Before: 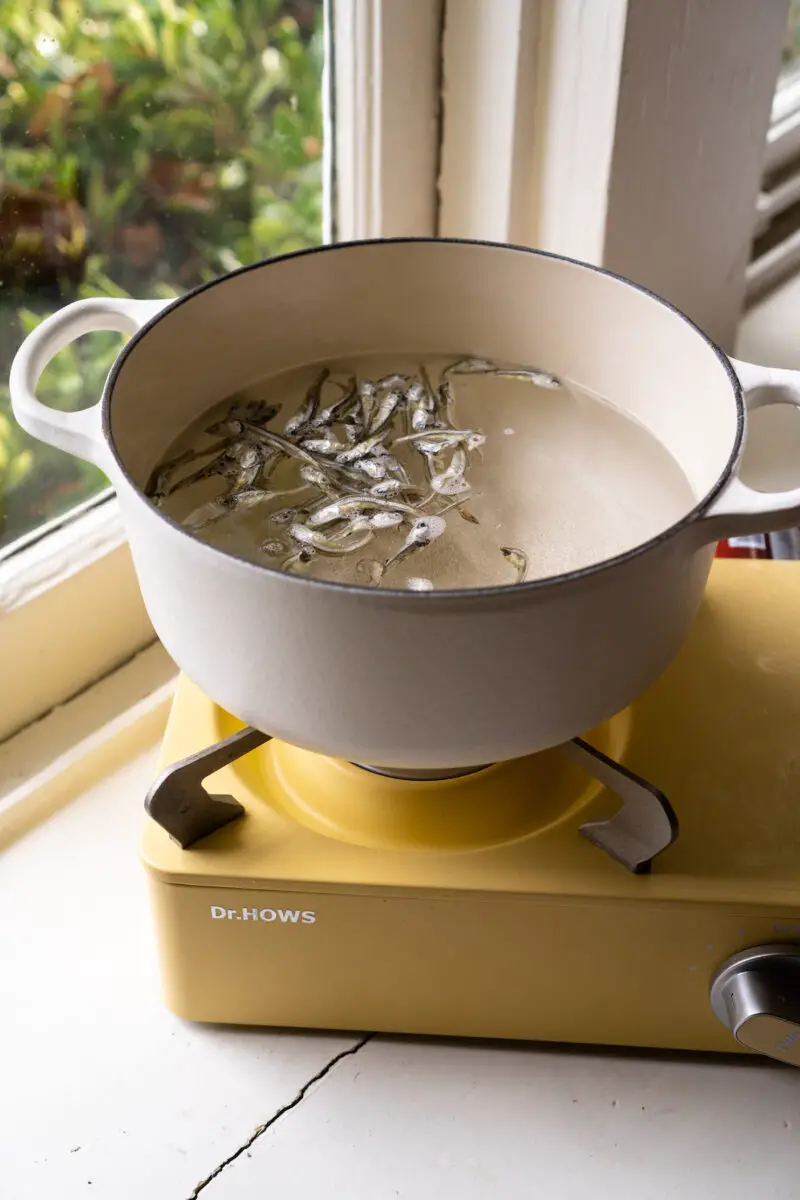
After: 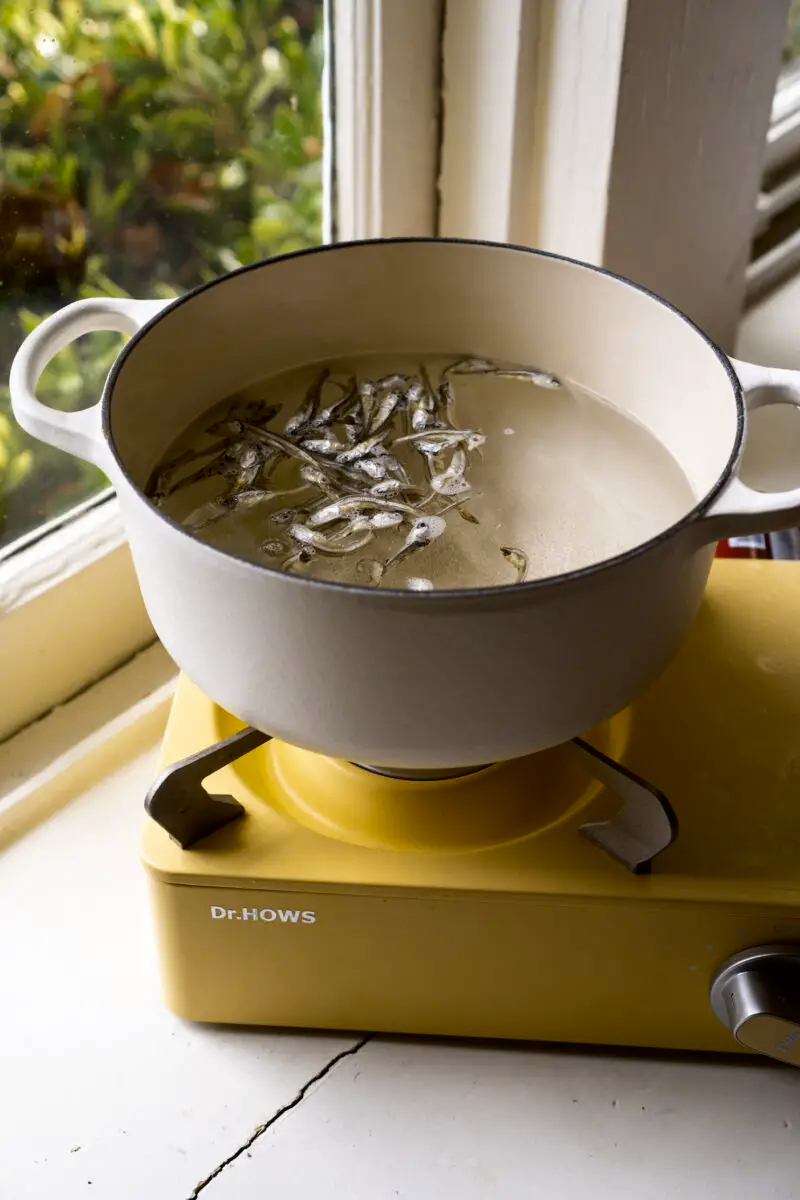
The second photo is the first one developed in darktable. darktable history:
contrast brightness saturation: contrast 0.07, brightness -0.13, saturation 0.06
color contrast: green-magenta contrast 0.8, blue-yellow contrast 1.1, unbound 0
